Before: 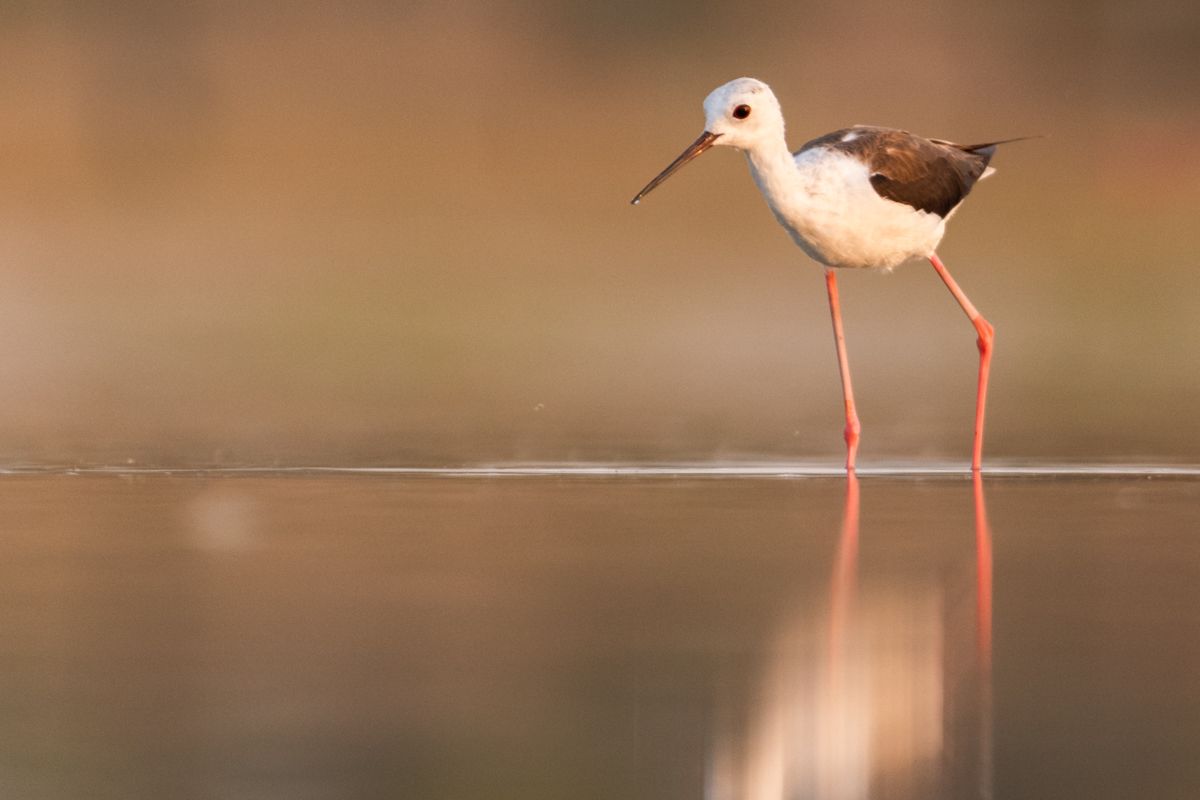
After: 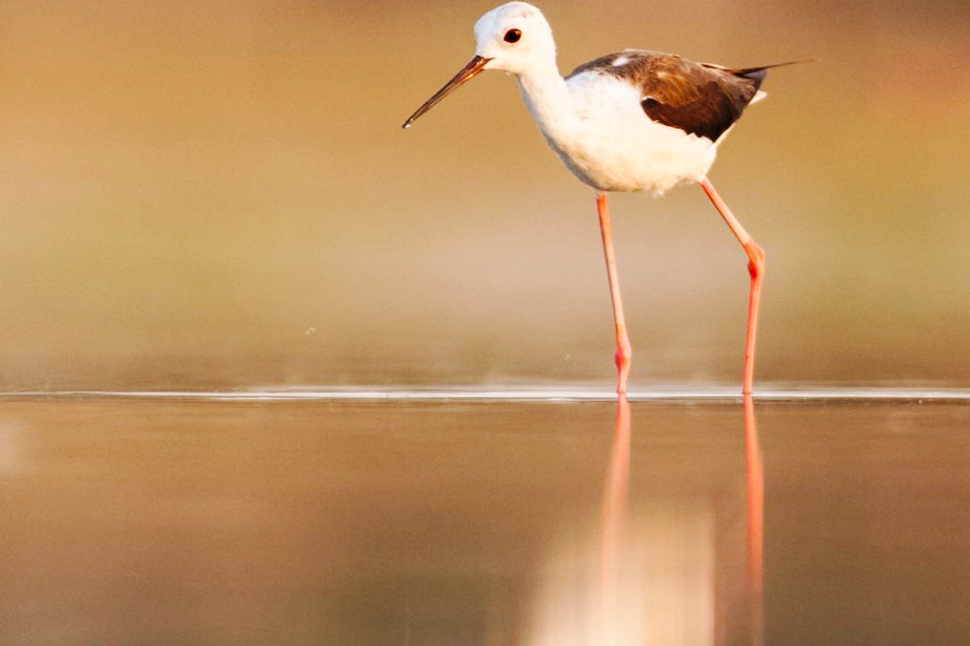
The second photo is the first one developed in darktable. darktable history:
crop: left 19.159%, top 9.58%, bottom 9.58%
base curve: curves: ch0 [(0, 0) (0.036, 0.025) (0.121, 0.166) (0.206, 0.329) (0.605, 0.79) (1, 1)], preserve colors none
